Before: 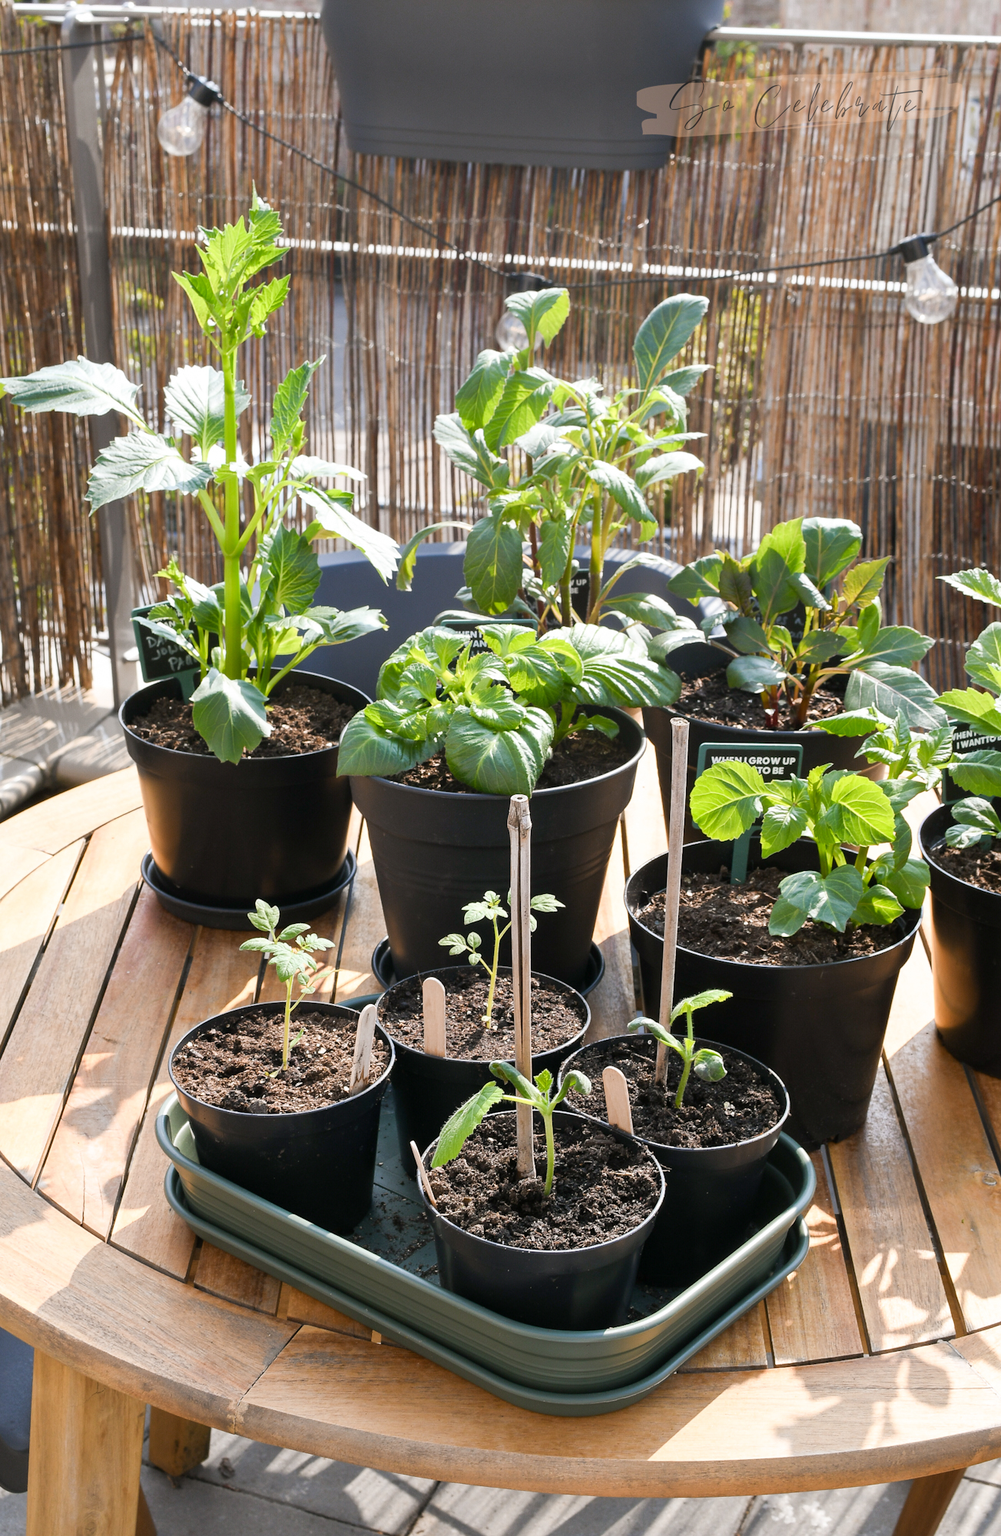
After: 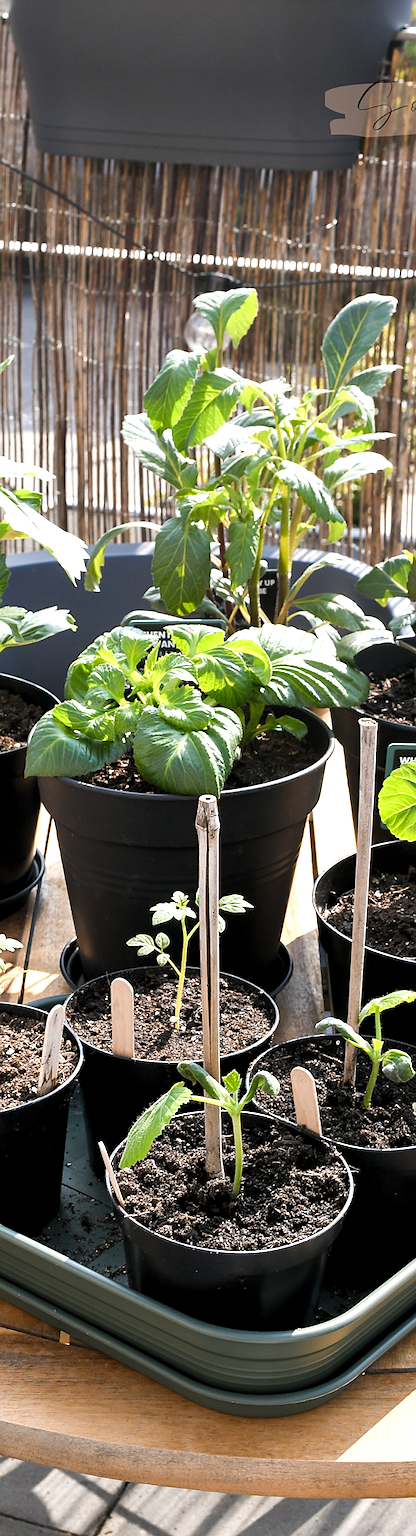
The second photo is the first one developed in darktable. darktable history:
sharpen: radius 0.969, amount 0.604
crop: left 31.229%, right 27.105%
levels: levels [0.052, 0.496, 0.908]
